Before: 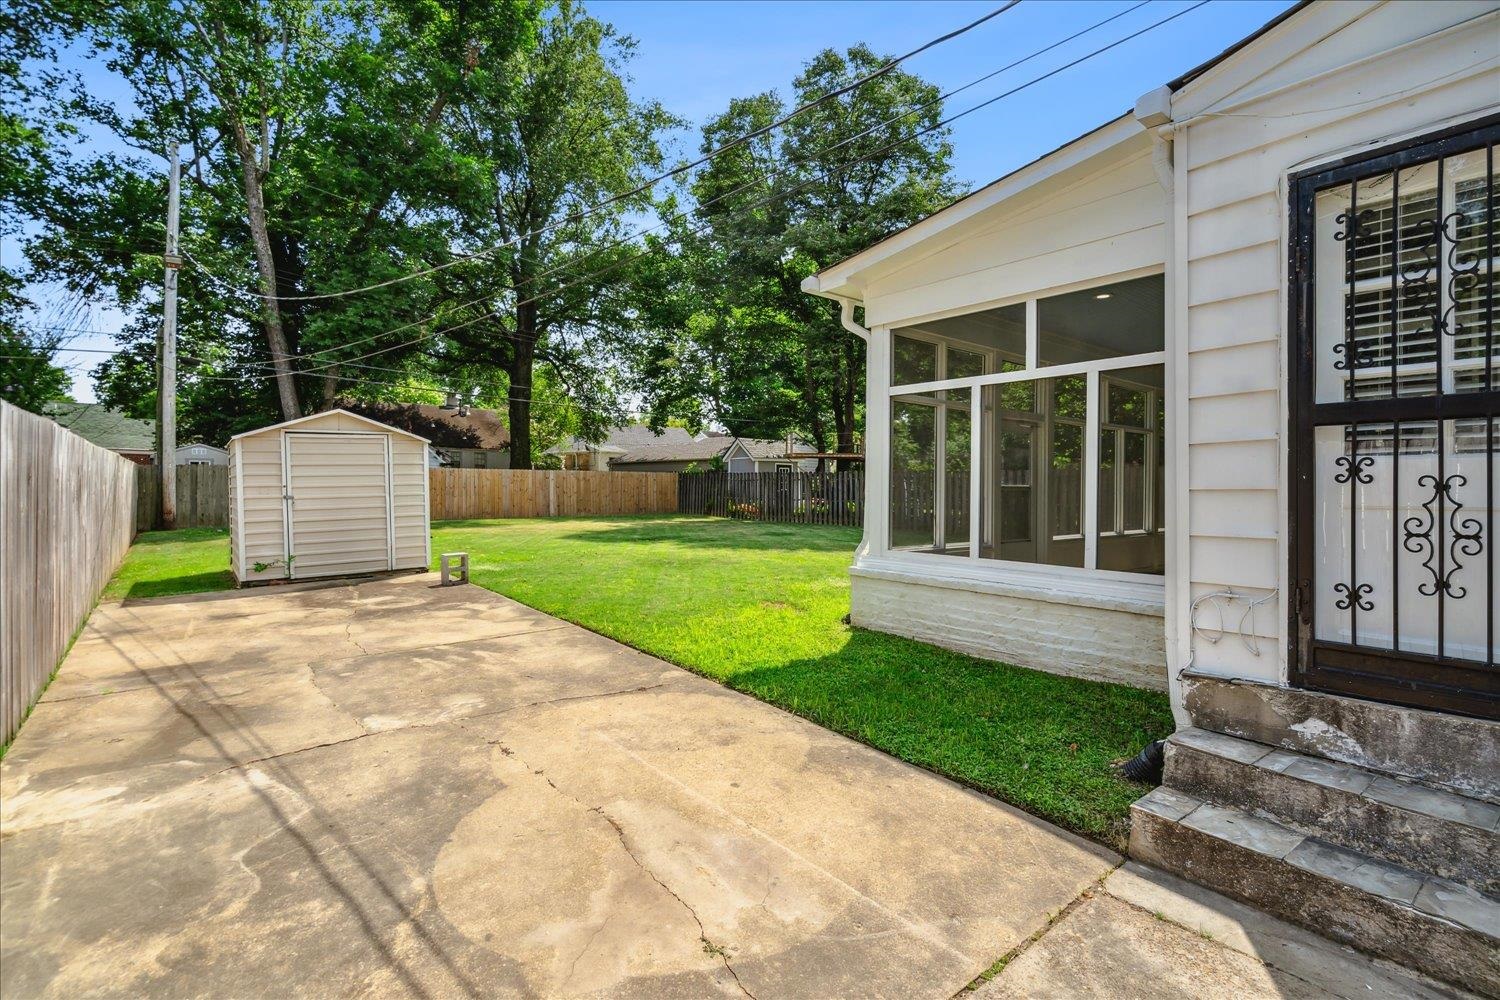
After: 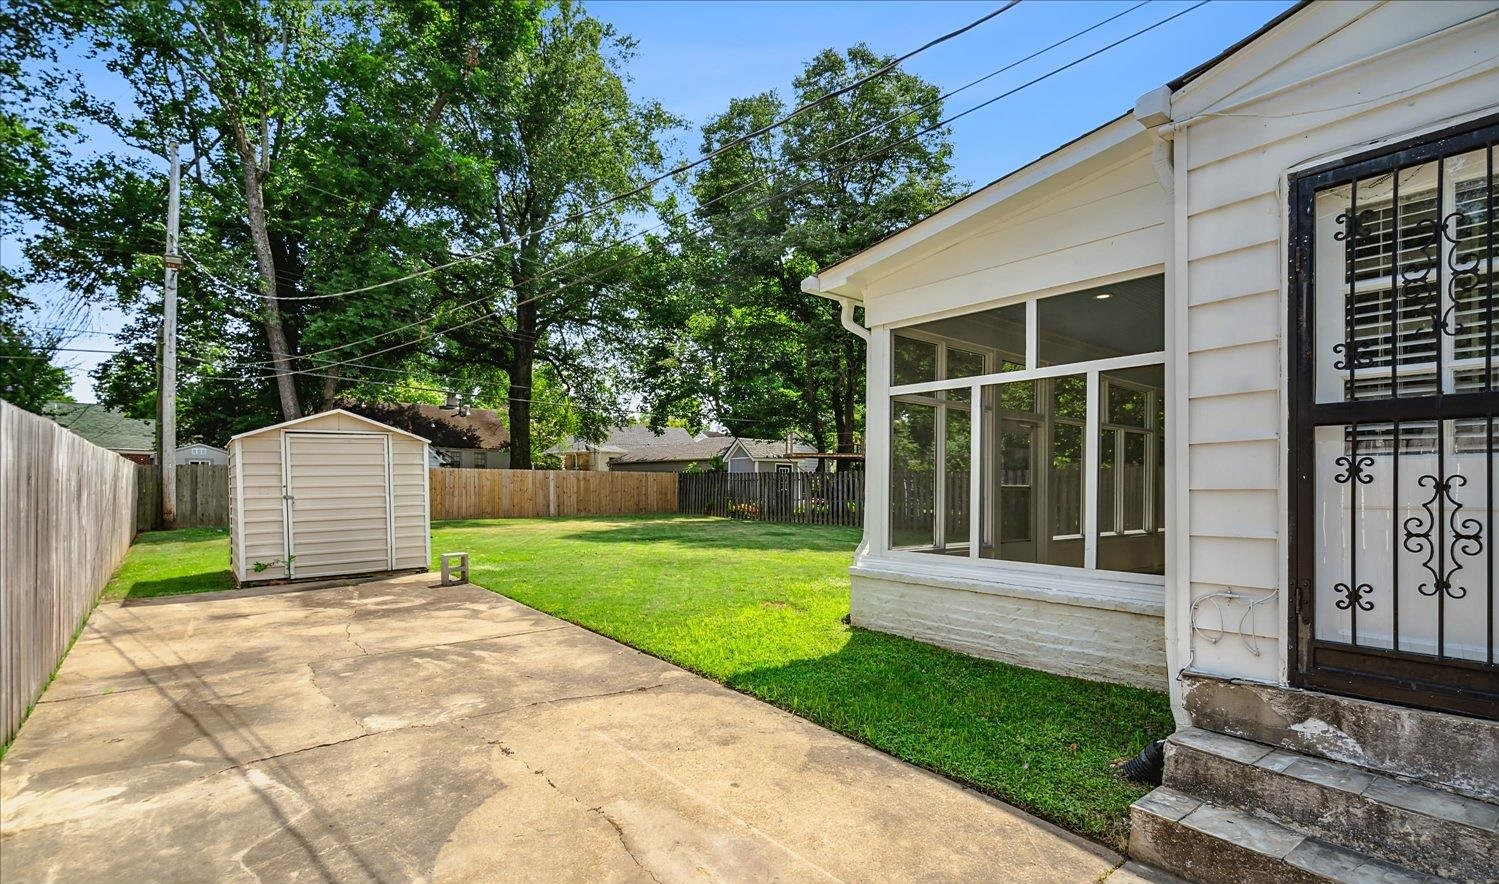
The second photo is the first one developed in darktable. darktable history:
sharpen: amount 0.214
crop and rotate: top 0%, bottom 11.56%
